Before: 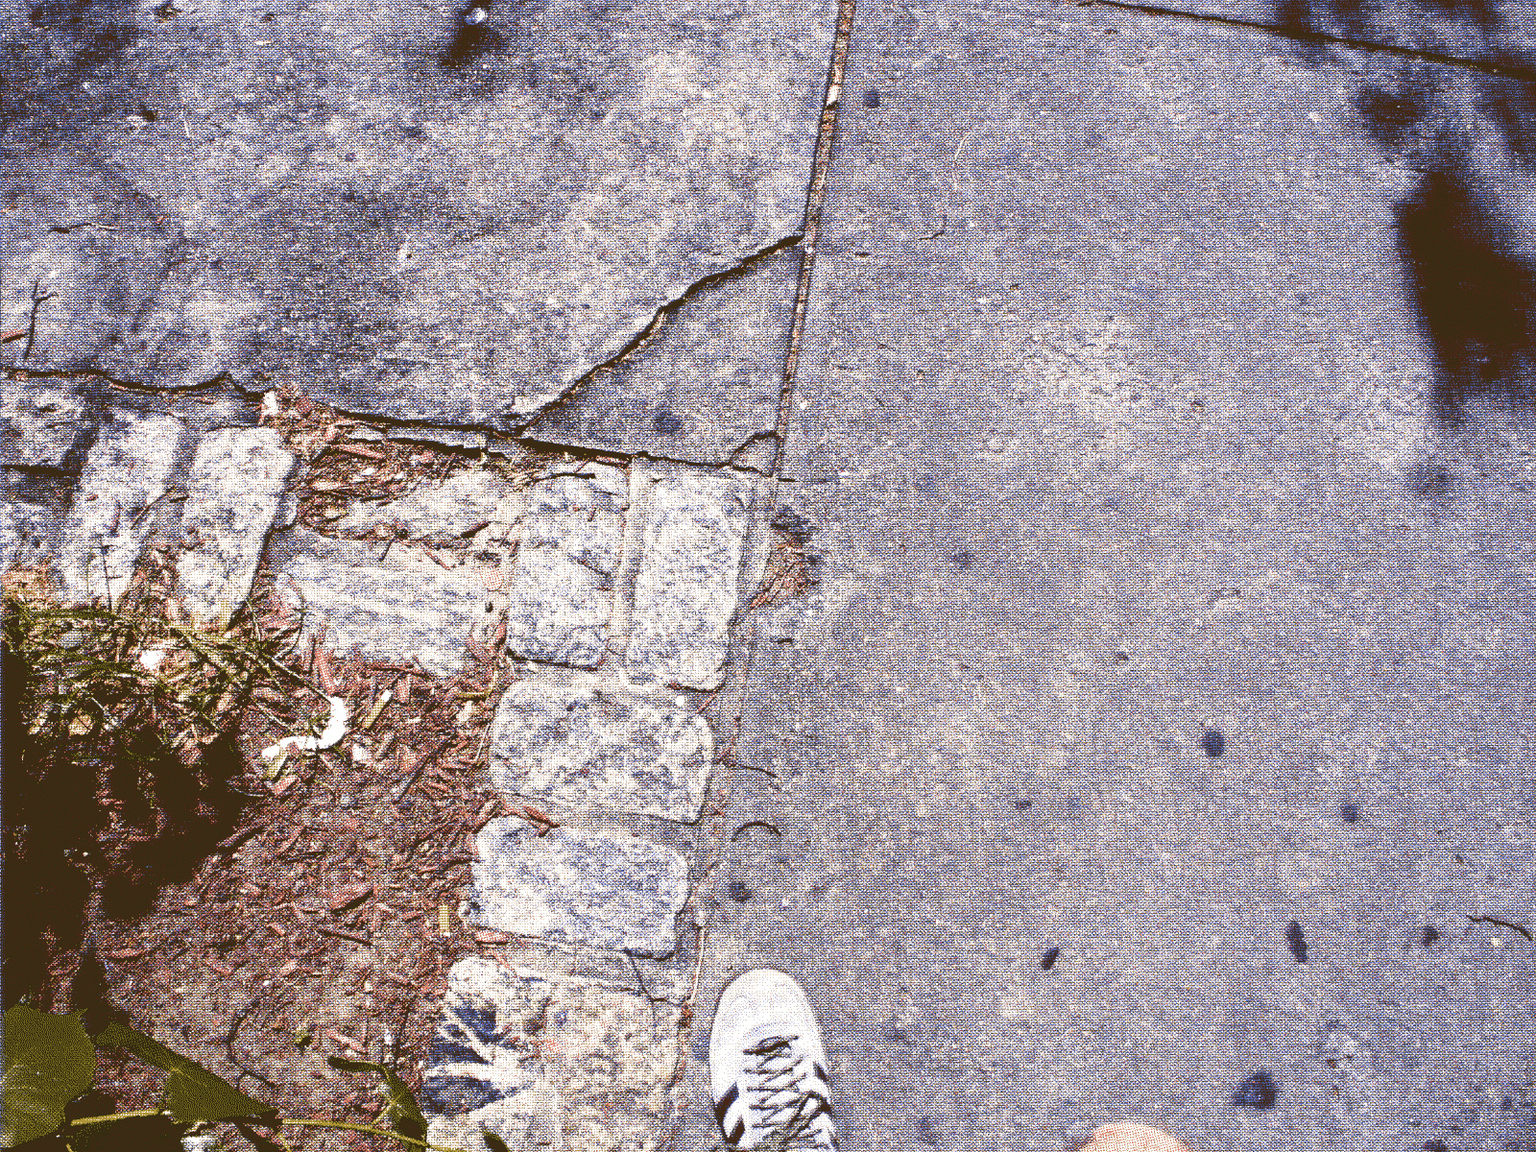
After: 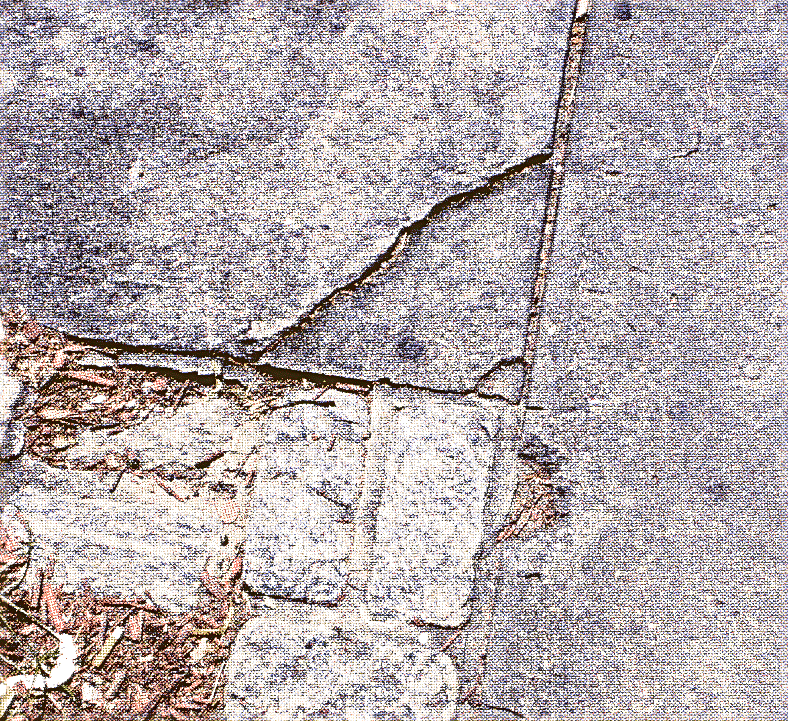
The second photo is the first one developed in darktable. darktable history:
tone equalizer: -8 EV -0.417 EV, -7 EV -0.389 EV, -6 EV -0.333 EV, -5 EV -0.222 EV, -3 EV 0.222 EV, -2 EV 0.333 EV, -1 EV 0.389 EV, +0 EV 0.417 EV, edges refinement/feathering 500, mask exposure compensation -1.57 EV, preserve details no
sharpen: radius 2.817, amount 0.715
local contrast: highlights 61%, detail 143%, midtone range 0.428
crop: left 17.835%, top 7.675%, right 32.881%, bottom 32.213%
tone curve: curves: ch0 [(0, 0) (0.081, 0.044) (0.192, 0.125) (0.283, 0.238) (0.416, 0.449) (0.495, 0.524) (0.686, 0.743) (0.826, 0.865) (0.978, 0.988)]; ch1 [(0, 0) (0.161, 0.092) (0.35, 0.33) (0.392, 0.392) (0.427, 0.426) (0.479, 0.472) (0.505, 0.497) (0.521, 0.514) (0.547, 0.568) (0.579, 0.597) (0.625, 0.627) (0.678, 0.733) (1, 1)]; ch2 [(0, 0) (0.346, 0.362) (0.404, 0.427) (0.502, 0.495) (0.531, 0.523) (0.549, 0.554) (0.582, 0.596) (0.629, 0.642) (0.717, 0.678) (1, 1)], color space Lab, independent channels, preserve colors none
white balance: emerald 1
